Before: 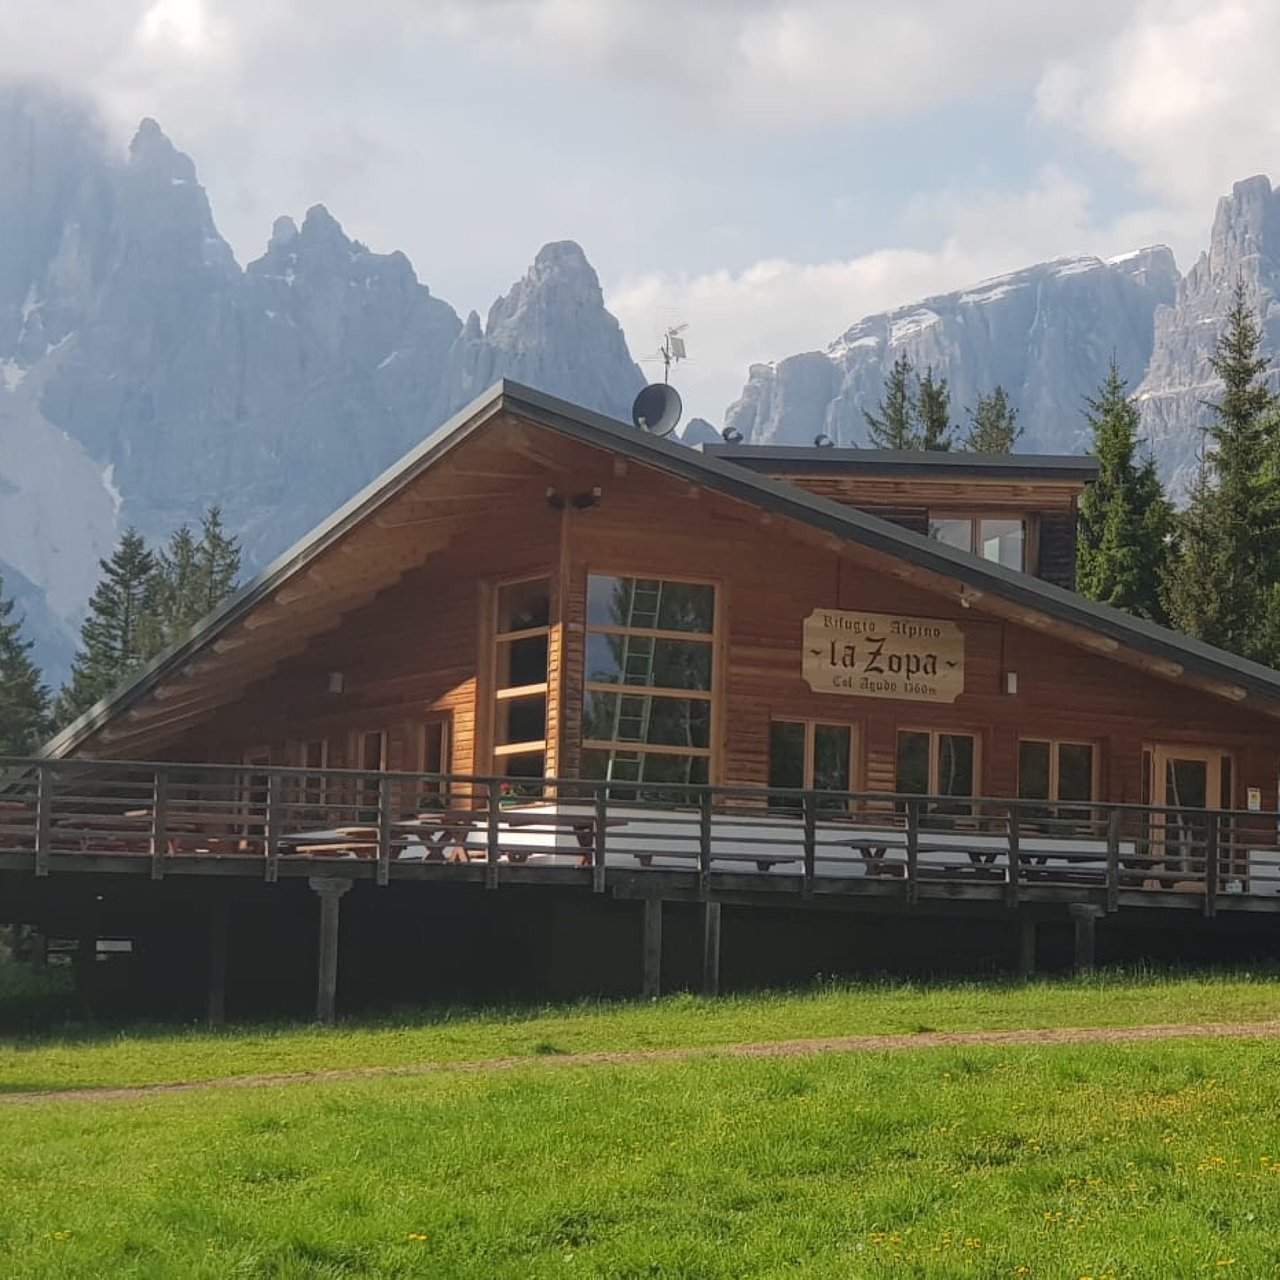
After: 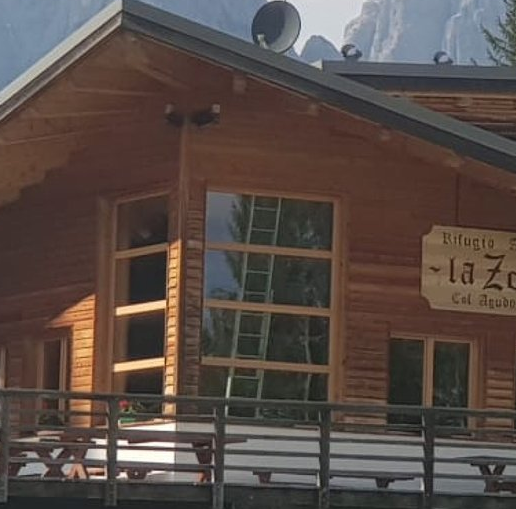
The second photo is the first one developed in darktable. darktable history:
crop: left 29.843%, top 30%, right 29.806%, bottom 30.198%
